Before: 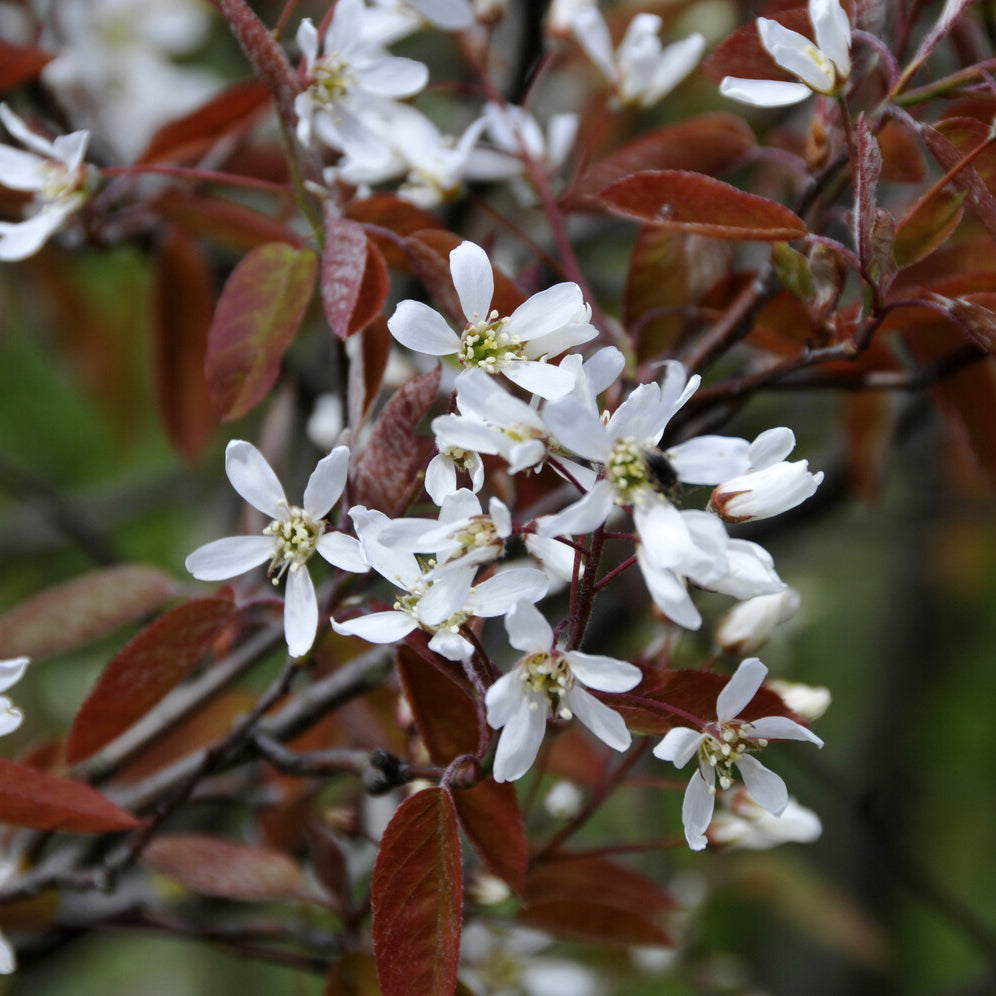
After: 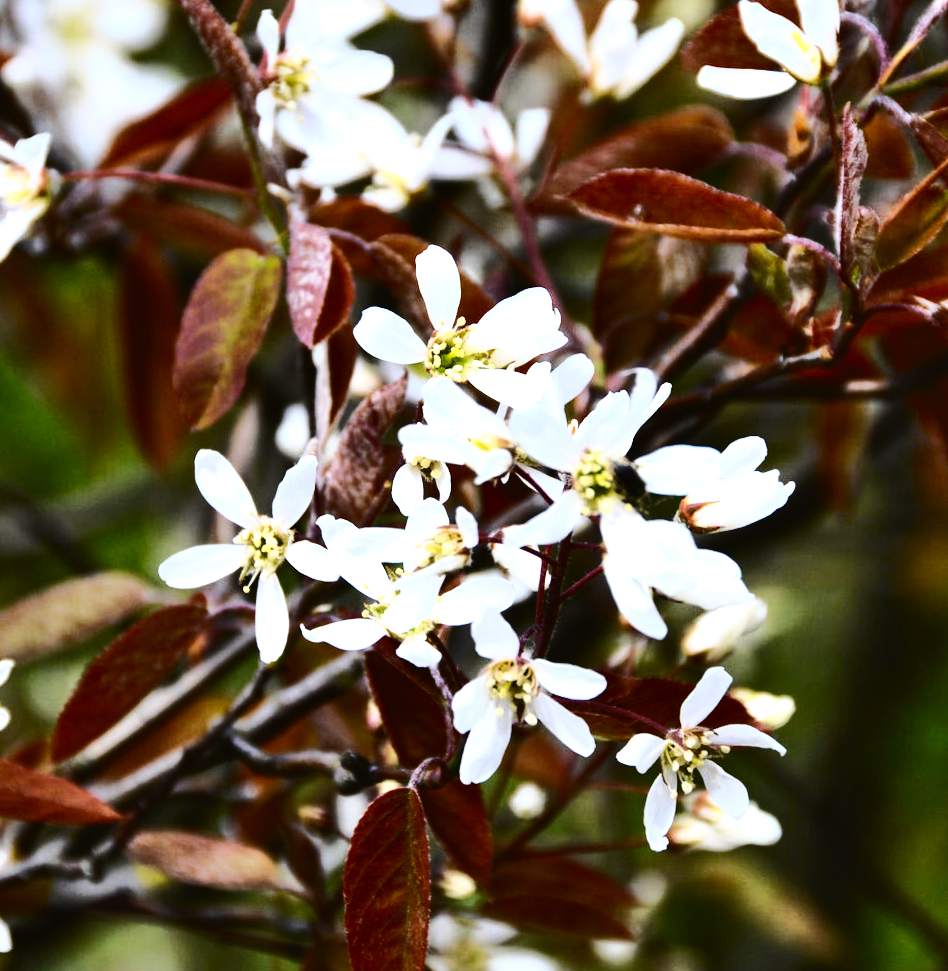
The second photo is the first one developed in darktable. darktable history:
color correction: saturation 1.11
rotate and perspective: rotation 0.074°, lens shift (vertical) 0.096, lens shift (horizontal) -0.041, crop left 0.043, crop right 0.952, crop top 0.024, crop bottom 0.979
tone curve: curves: ch0 [(0, 0.019) (0.078, 0.058) (0.223, 0.217) (0.424, 0.553) (0.631, 0.764) (0.816, 0.932) (1, 1)]; ch1 [(0, 0) (0.262, 0.227) (0.417, 0.386) (0.469, 0.467) (0.502, 0.503) (0.544, 0.548) (0.57, 0.579) (0.608, 0.62) (0.65, 0.68) (0.994, 0.987)]; ch2 [(0, 0) (0.262, 0.188) (0.5, 0.504) (0.553, 0.592) (0.599, 0.653) (1, 1)], color space Lab, independent channels, preserve colors none
shadows and highlights: shadows 52.42, soften with gaussian
tone equalizer: -8 EV -1.08 EV, -7 EV -1.01 EV, -6 EV -0.867 EV, -5 EV -0.578 EV, -3 EV 0.578 EV, -2 EV 0.867 EV, -1 EV 1.01 EV, +0 EV 1.08 EV, edges refinement/feathering 500, mask exposure compensation -1.57 EV, preserve details no
